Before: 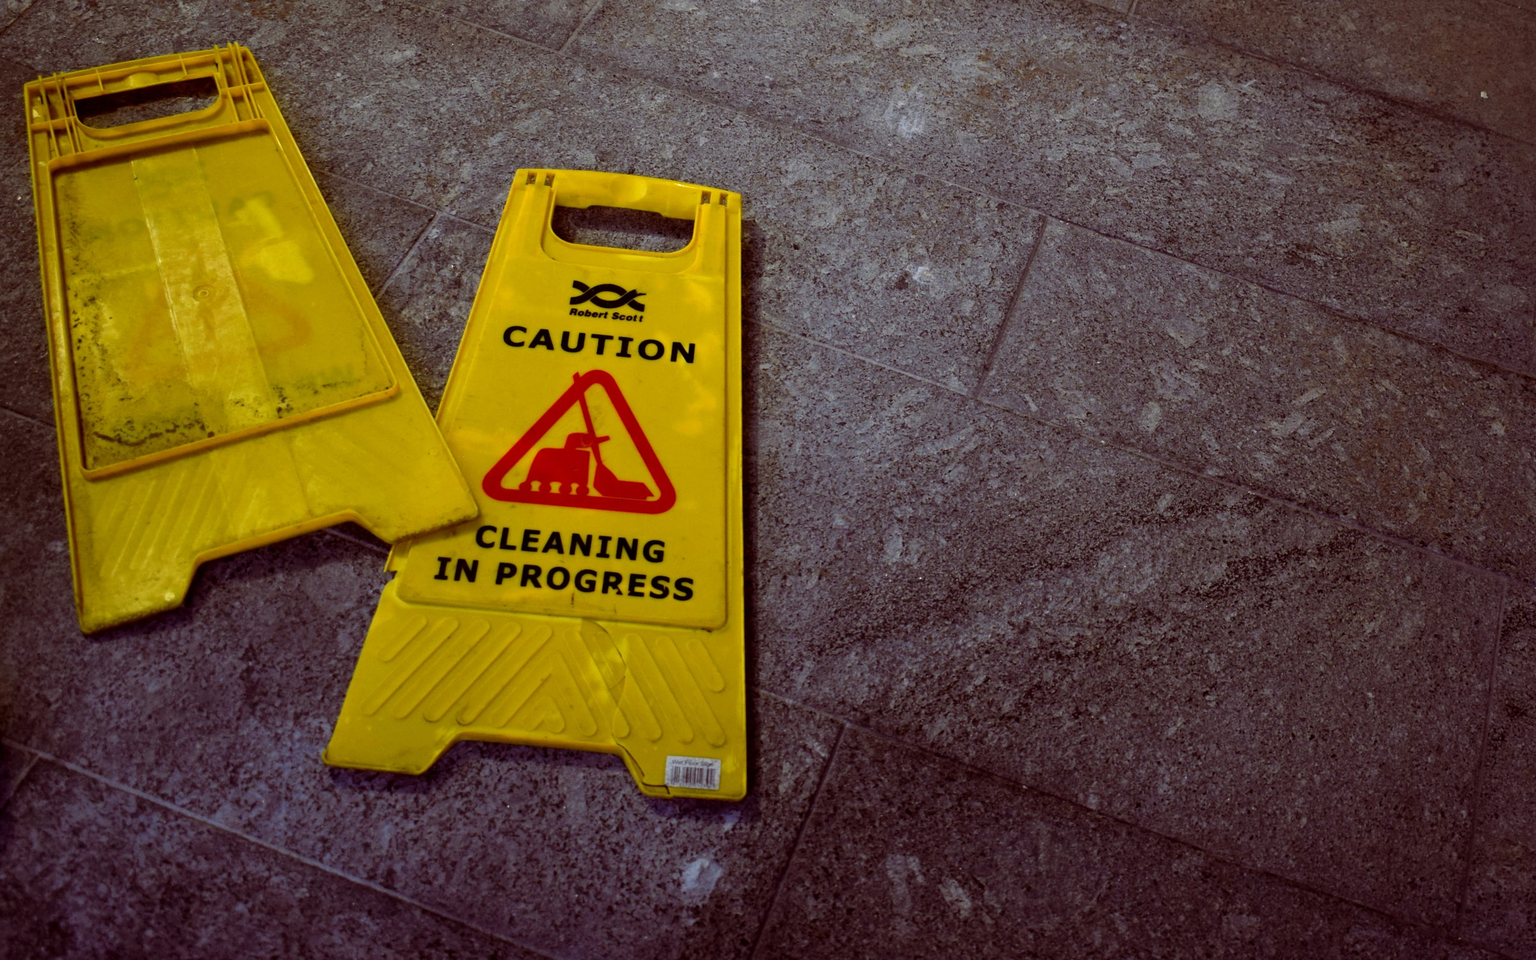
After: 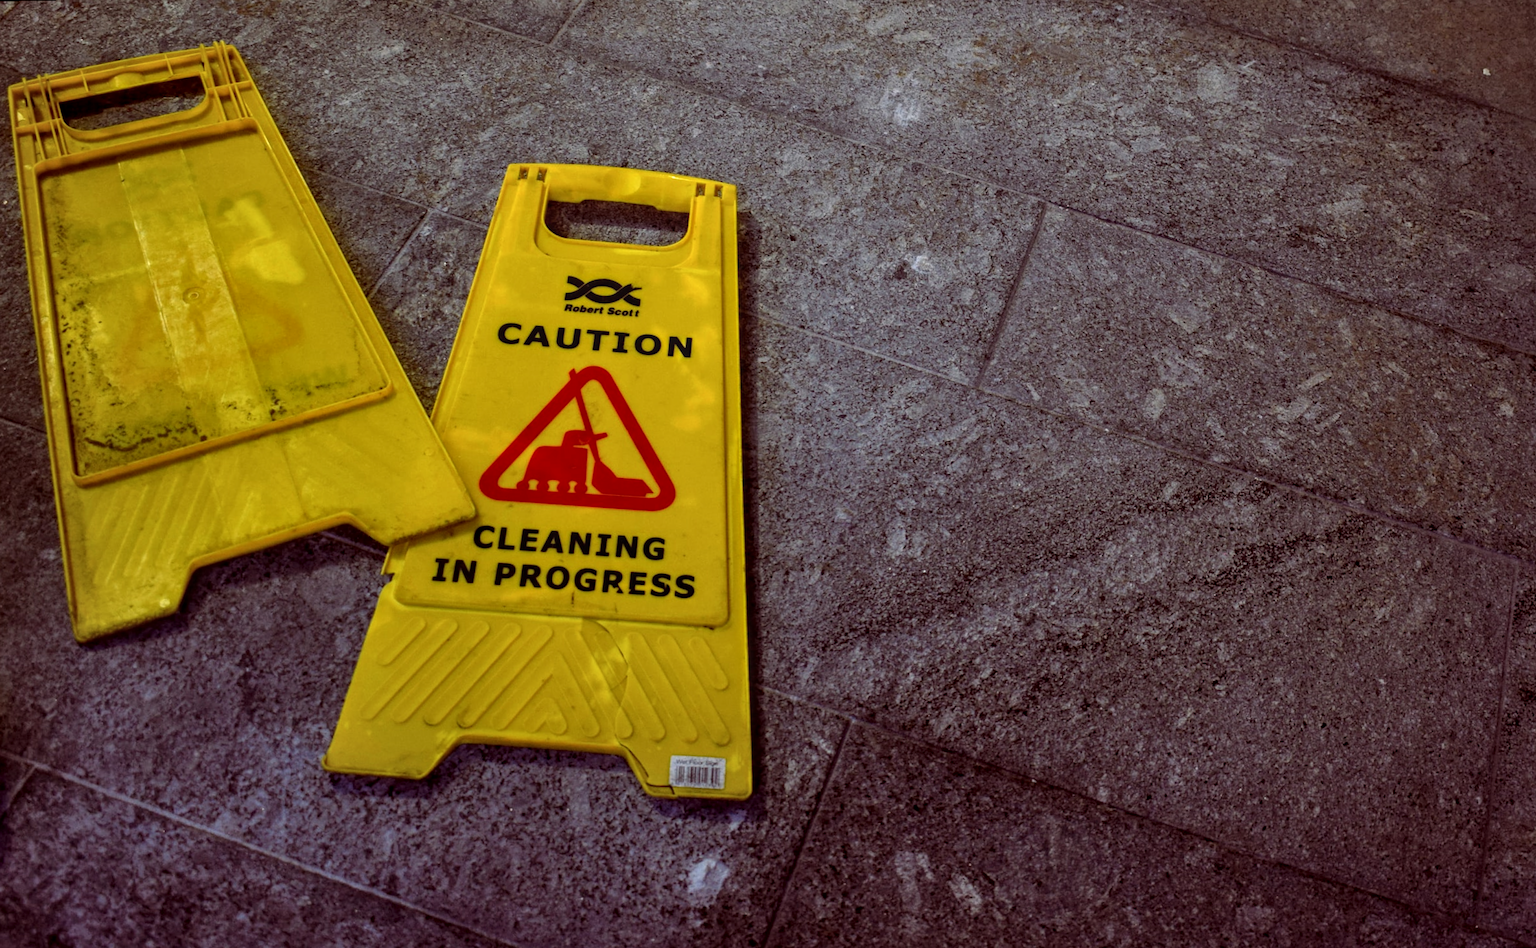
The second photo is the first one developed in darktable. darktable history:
local contrast: on, module defaults
rotate and perspective: rotation -1°, crop left 0.011, crop right 0.989, crop top 0.025, crop bottom 0.975
shadows and highlights: shadows 32.83, highlights -47.7, soften with gaussian
